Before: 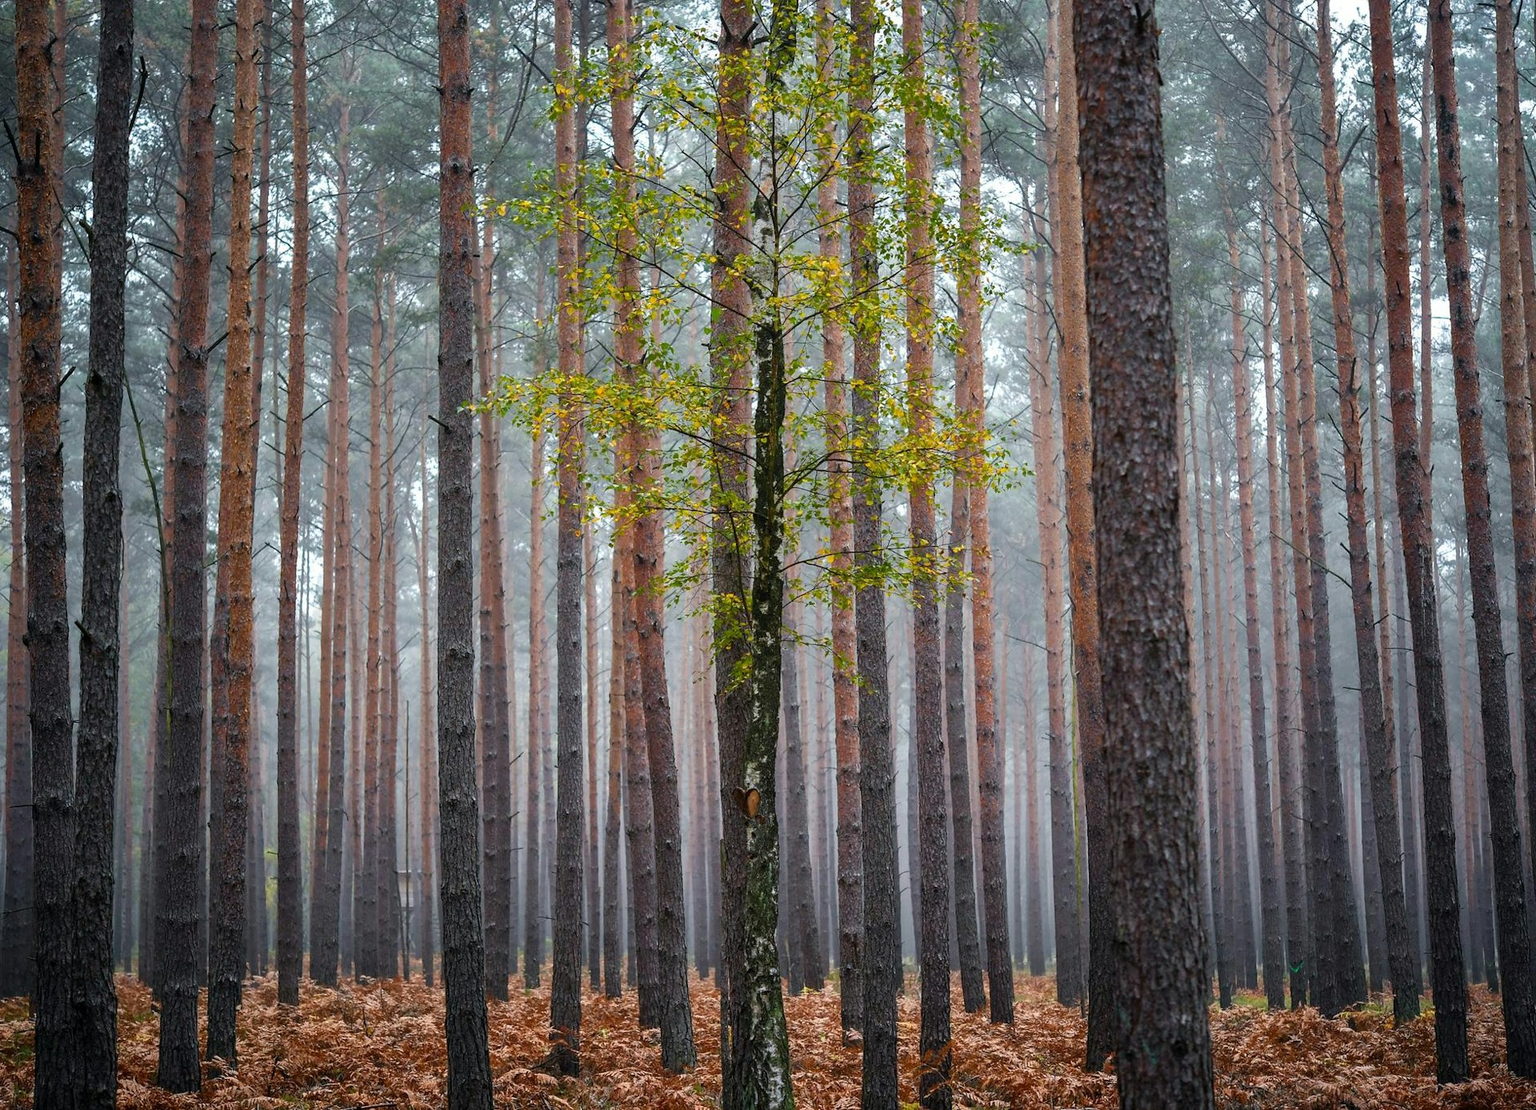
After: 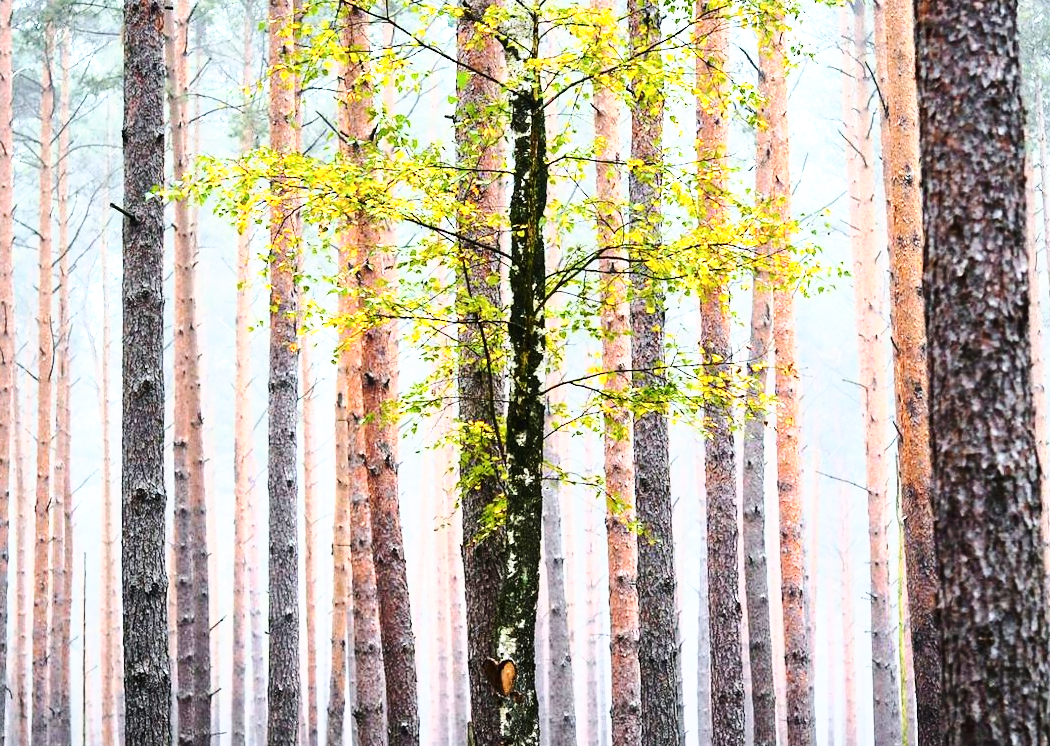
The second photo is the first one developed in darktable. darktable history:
base curve: curves: ch0 [(0, 0) (0.026, 0.03) (0.109, 0.232) (0.351, 0.748) (0.669, 0.968) (1, 1)], preserve colors none
tone curve: curves: ch0 [(0, 0) (0.003, 0.003) (0.011, 0.009) (0.025, 0.022) (0.044, 0.037) (0.069, 0.051) (0.1, 0.079) (0.136, 0.114) (0.177, 0.152) (0.224, 0.212) (0.277, 0.281) (0.335, 0.358) (0.399, 0.459) (0.468, 0.573) (0.543, 0.684) (0.623, 0.779) (0.709, 0.866) (0.801, 0.949) (0.898, 0.98) (1, 1)], color space Lab, independent channels, preserve colors none
crop and rotate: left 22.081%, top 22.486%, right 22.063%, bottom 22.564%
